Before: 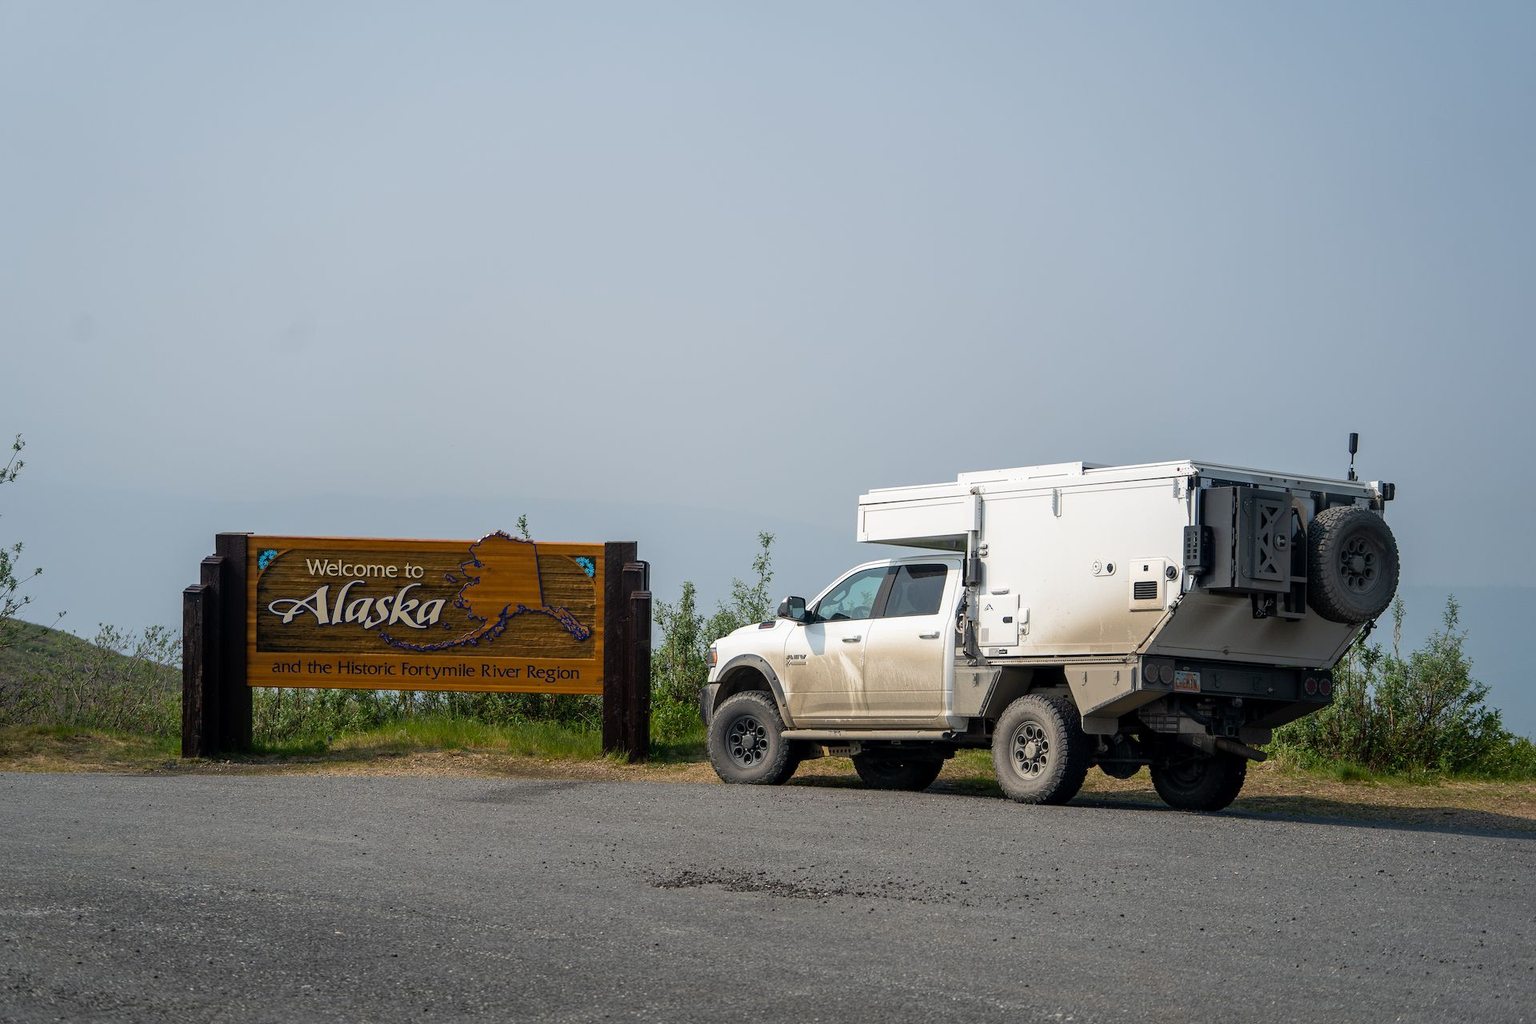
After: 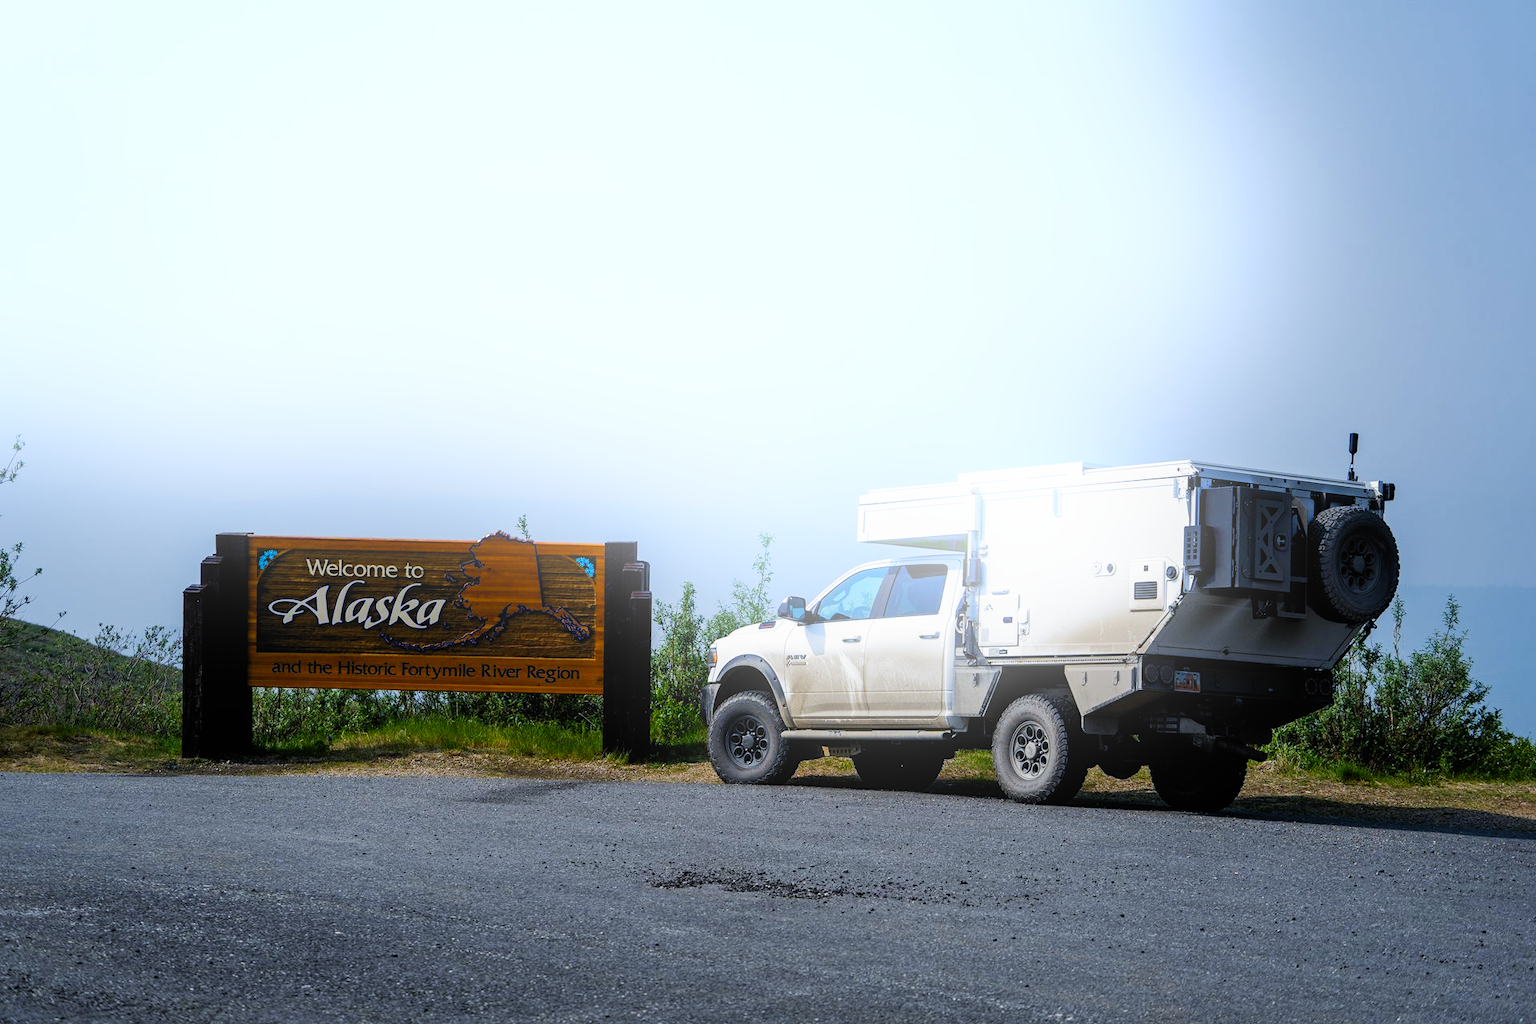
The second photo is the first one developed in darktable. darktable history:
filmic rgb: black relative exposure -6.43 EV, white relative exposure 2.43 EV, threshold 3 EV, hardness 5.27, latitude 0.1%, contrast 1.425, highlights saturation mix 2%, preserve chrominance no, color science v5 (2021), contrast in shadows safe, contrast in highlights safe, enable highlight reconstruction true
white balance: red 0.926, green 1.003, blue 1.133
bloom: on, module defaults
